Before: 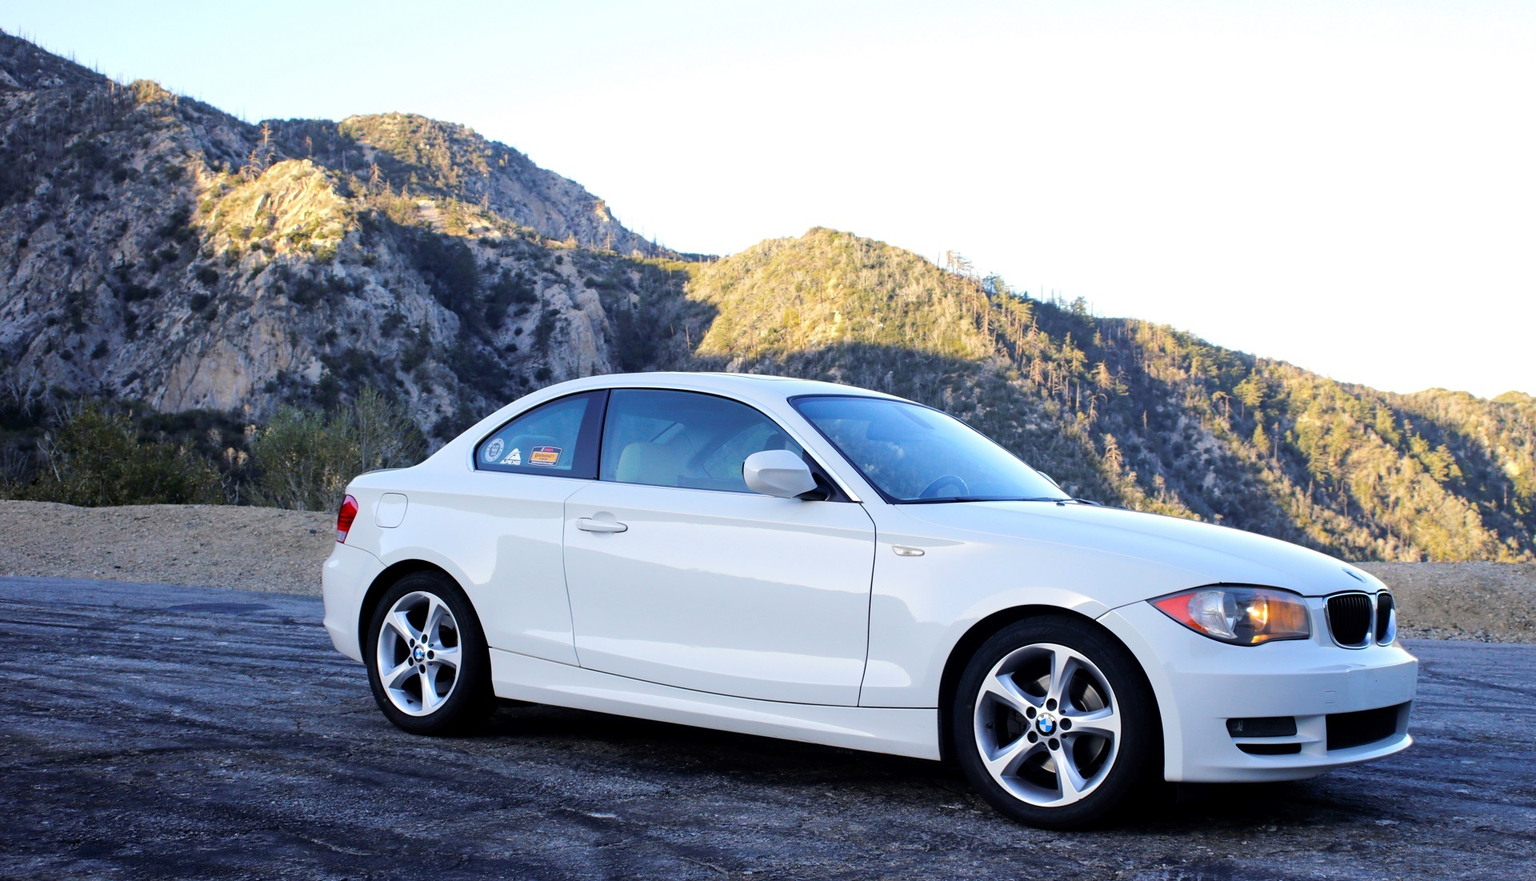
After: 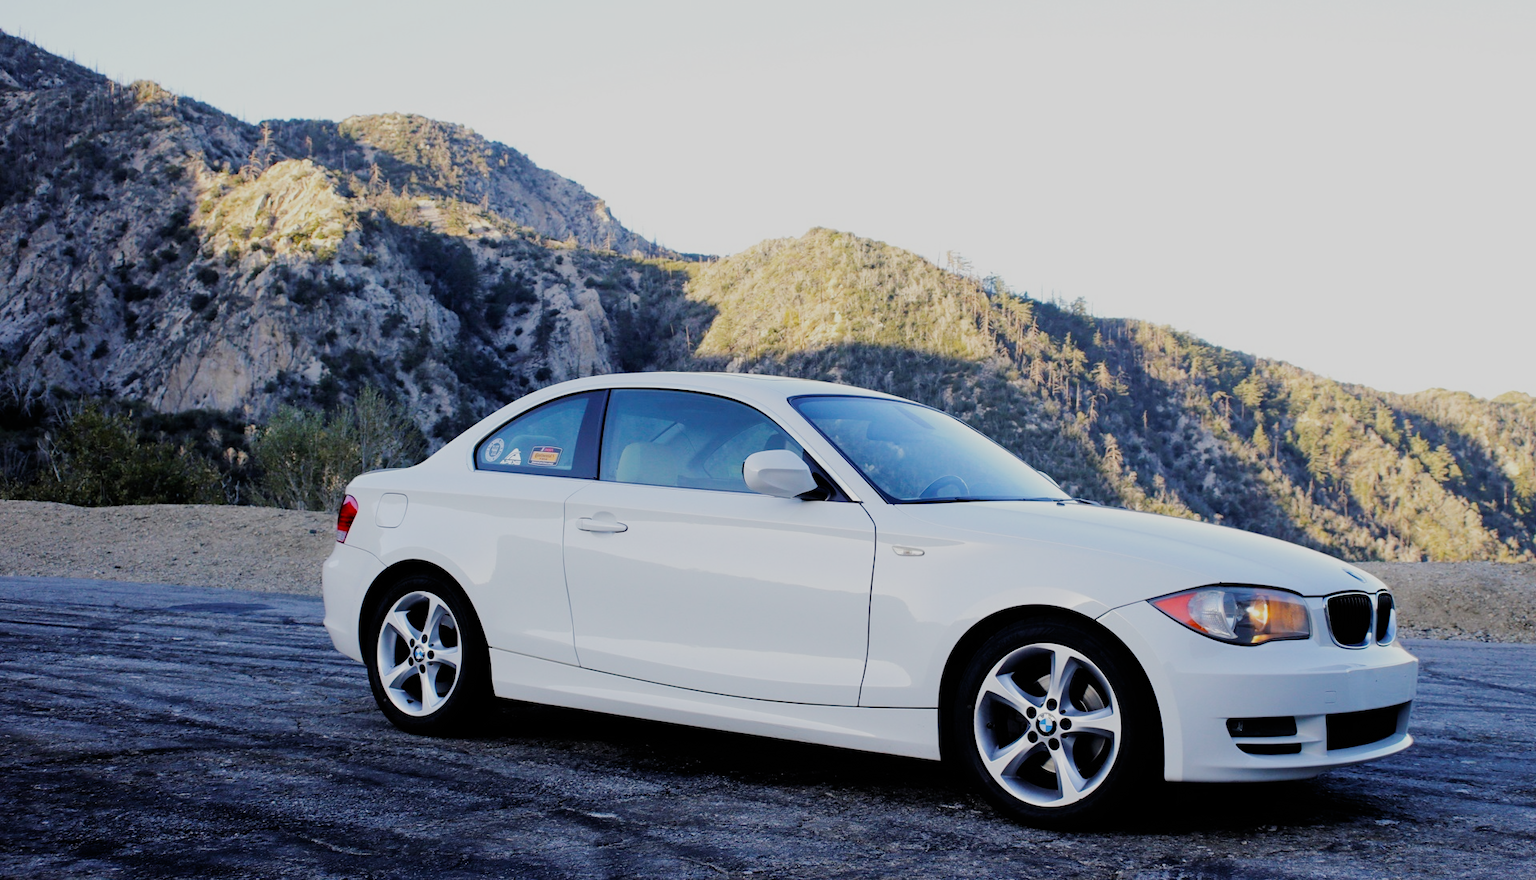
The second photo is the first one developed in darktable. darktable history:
filmic rgb: black relative exposure -7.65 EV, white relative exposure 4.56 EV, hardness 3.61, preserve chrominance no, color science v5 (2021), iterations of high-quality reconstruction 10
exposure: exposure -0.045 EV, compensate highlight preservation false
